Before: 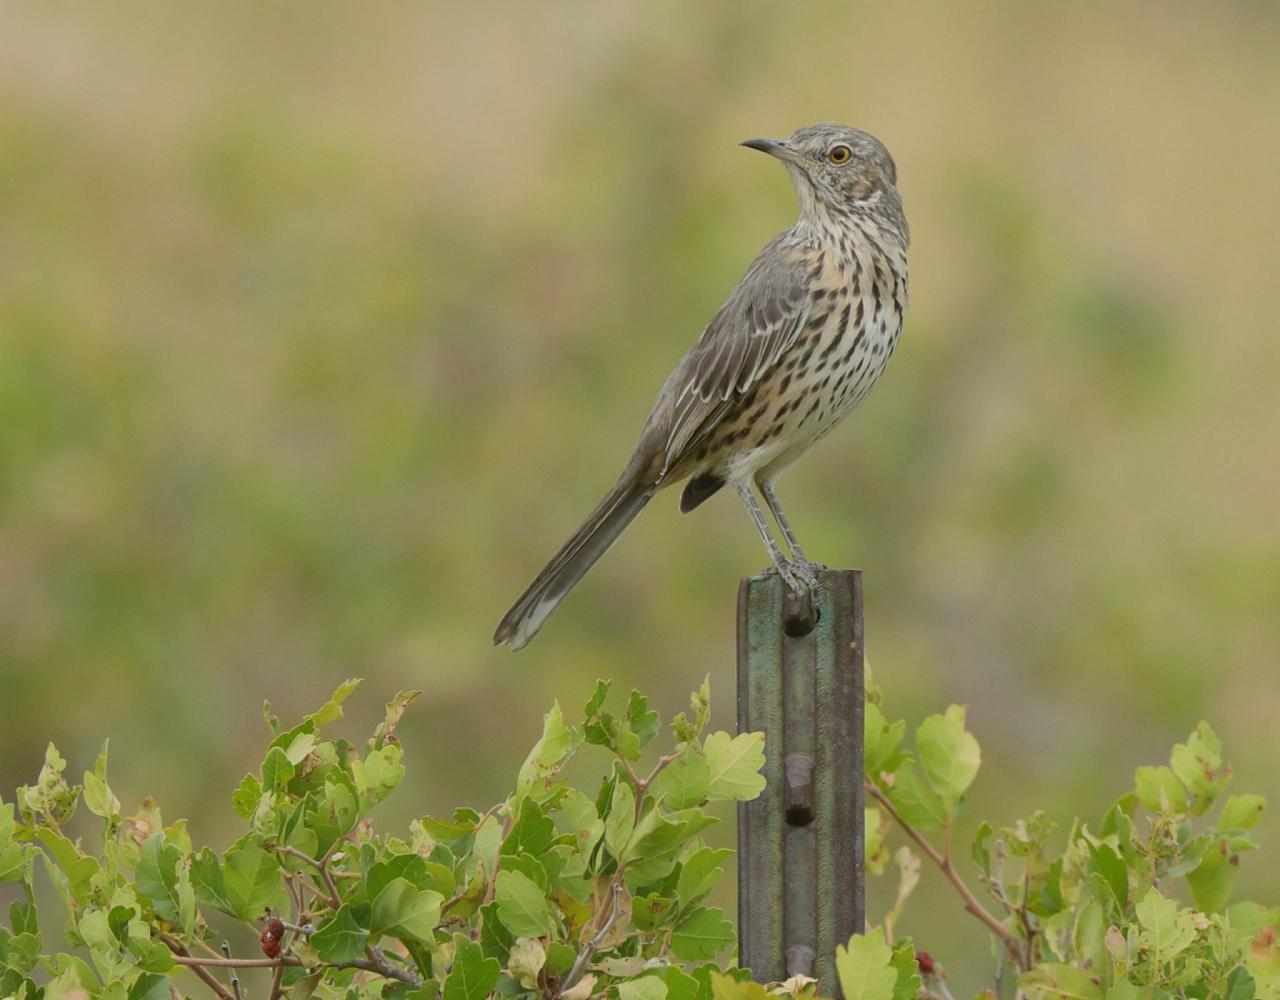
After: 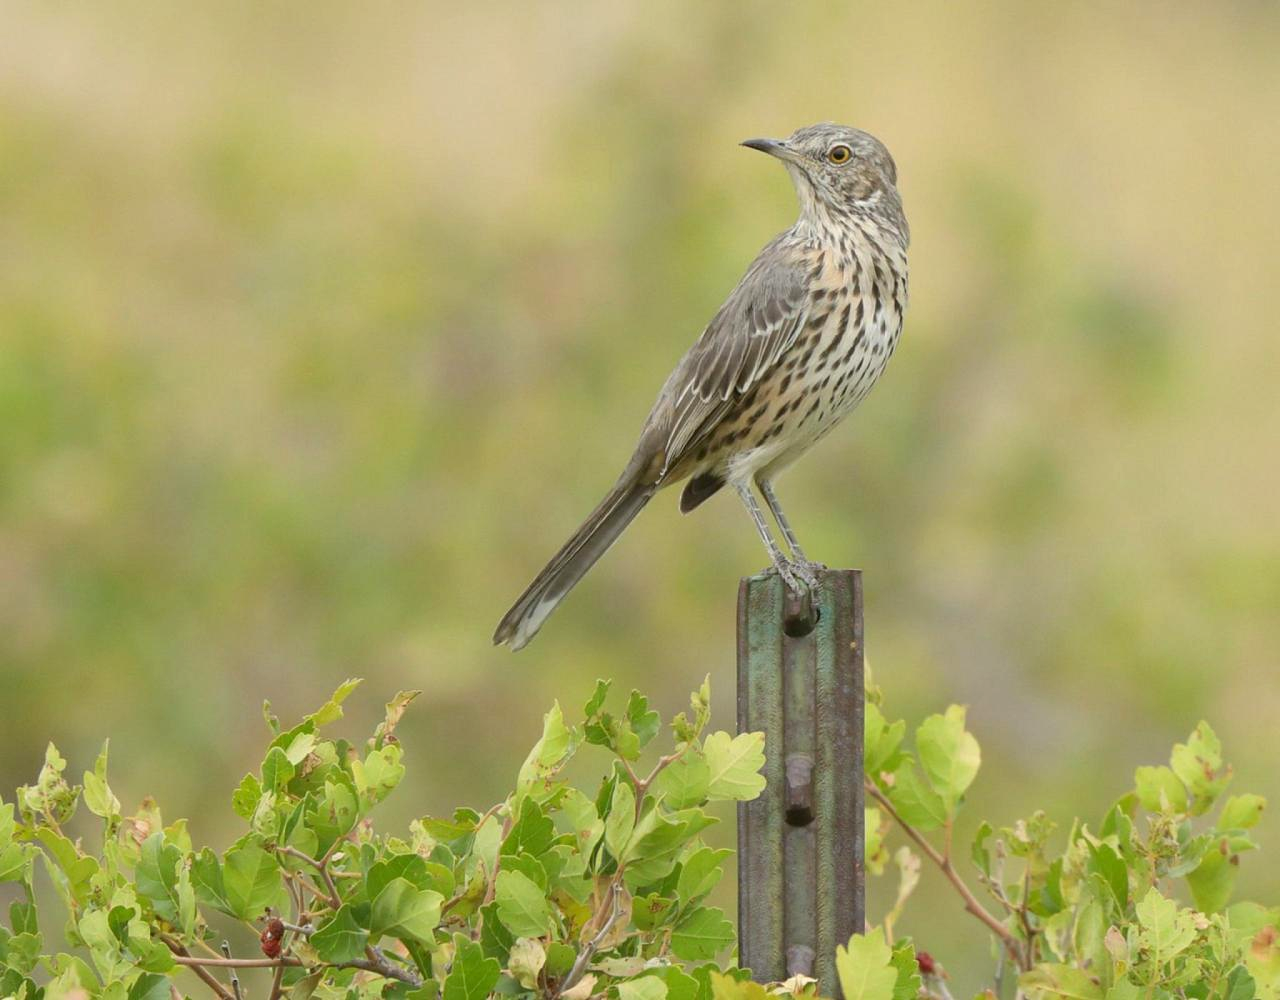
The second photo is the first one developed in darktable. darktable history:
exposure: black level correction 0.001, exposure 0.498 EV, compensate exposure bias true, compensate highlight preservation false
